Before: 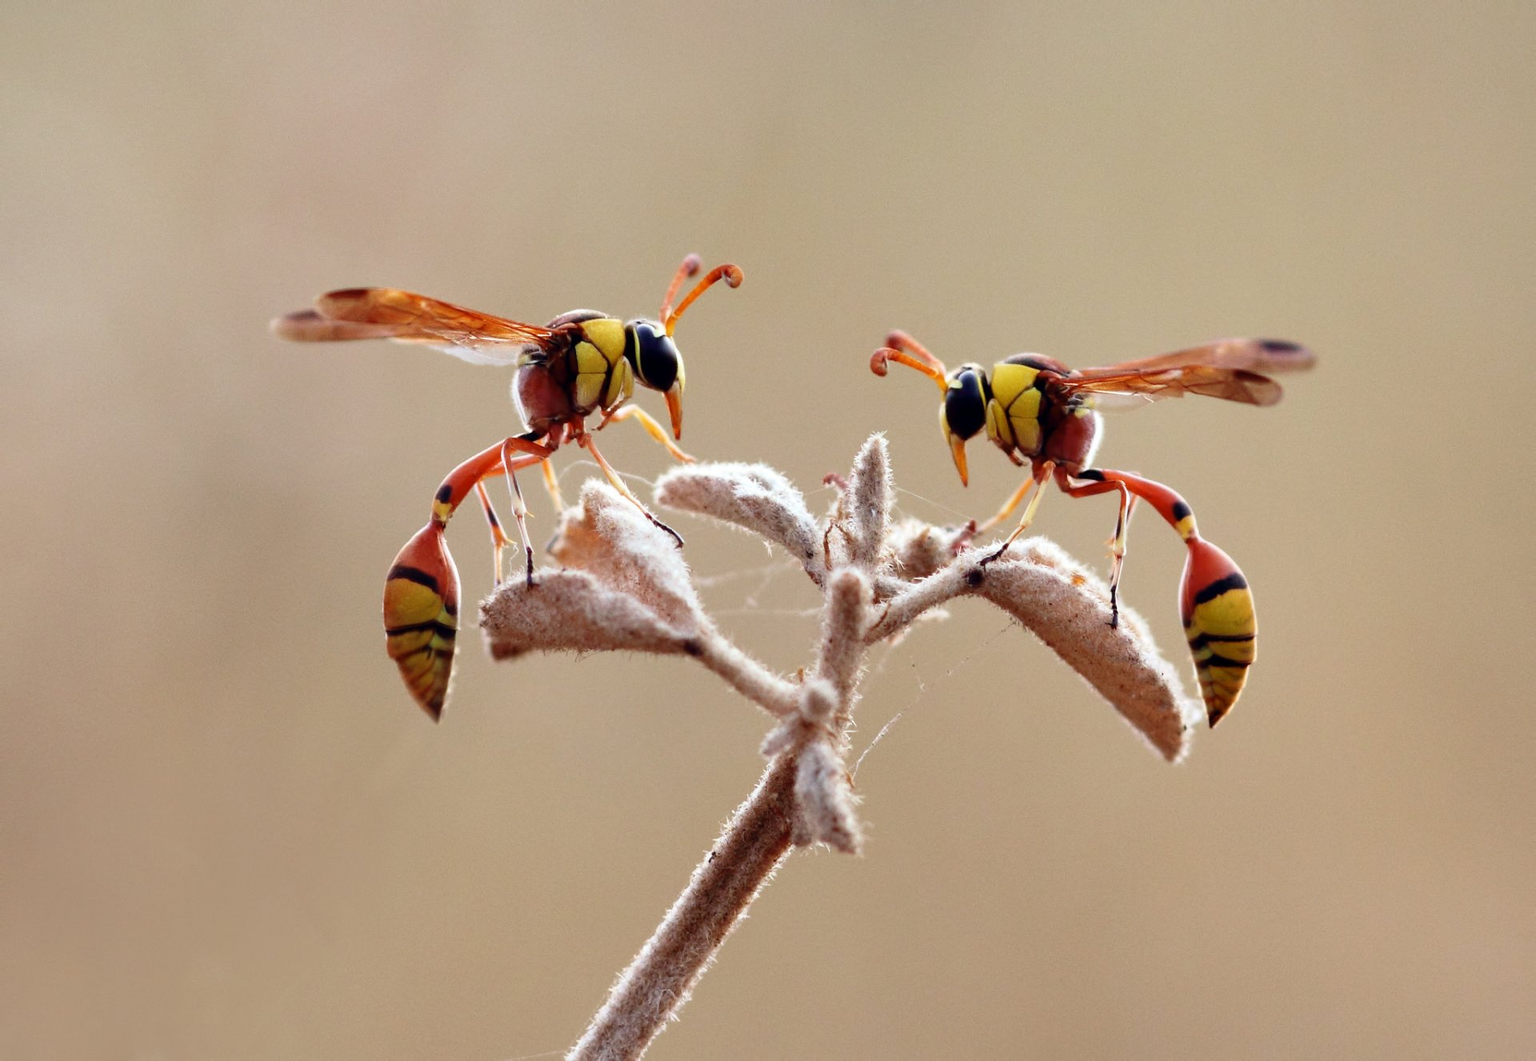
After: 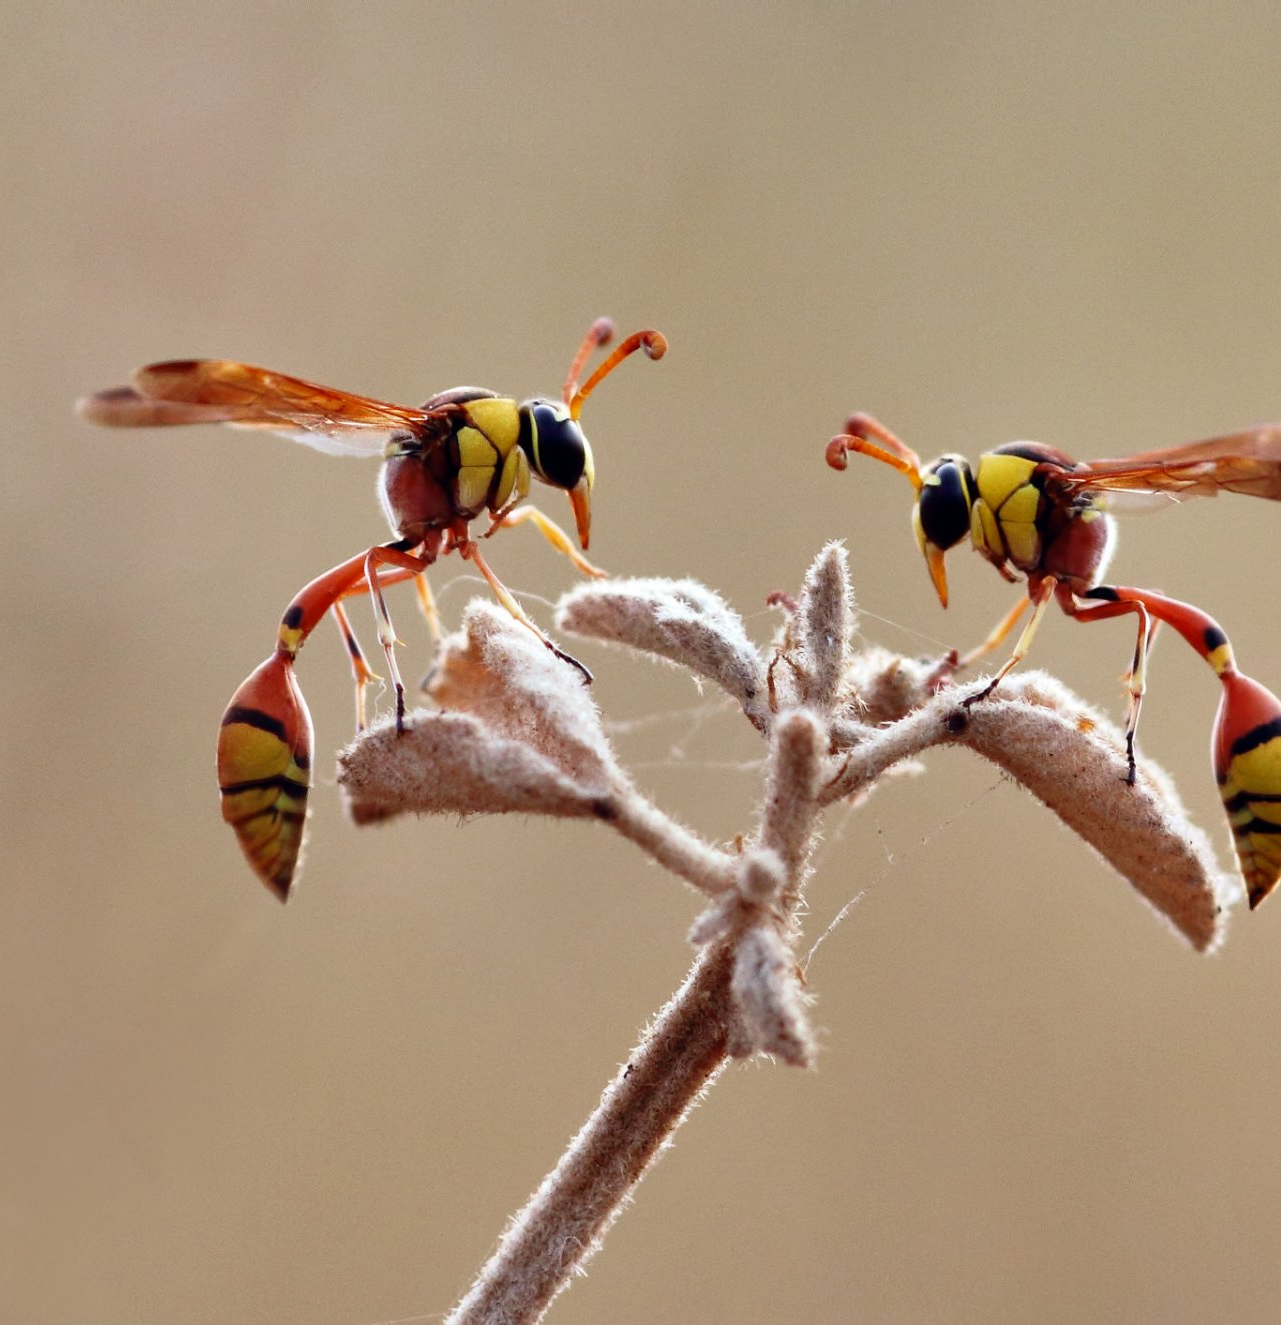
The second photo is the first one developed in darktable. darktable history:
shadows and highlights: low approximation 0.01, soften with gaussian
crop and rotate: left 13.694%, right 19.542%
